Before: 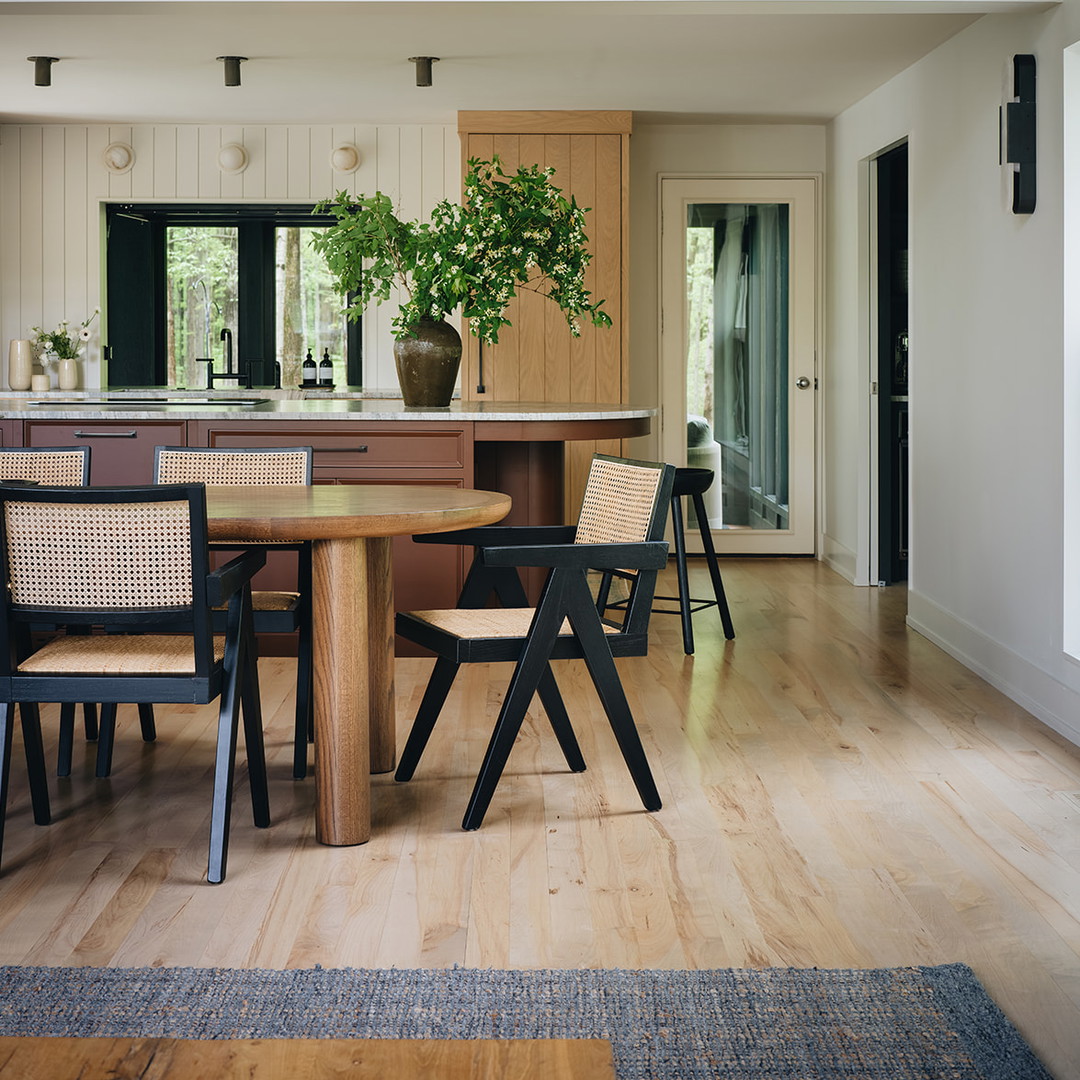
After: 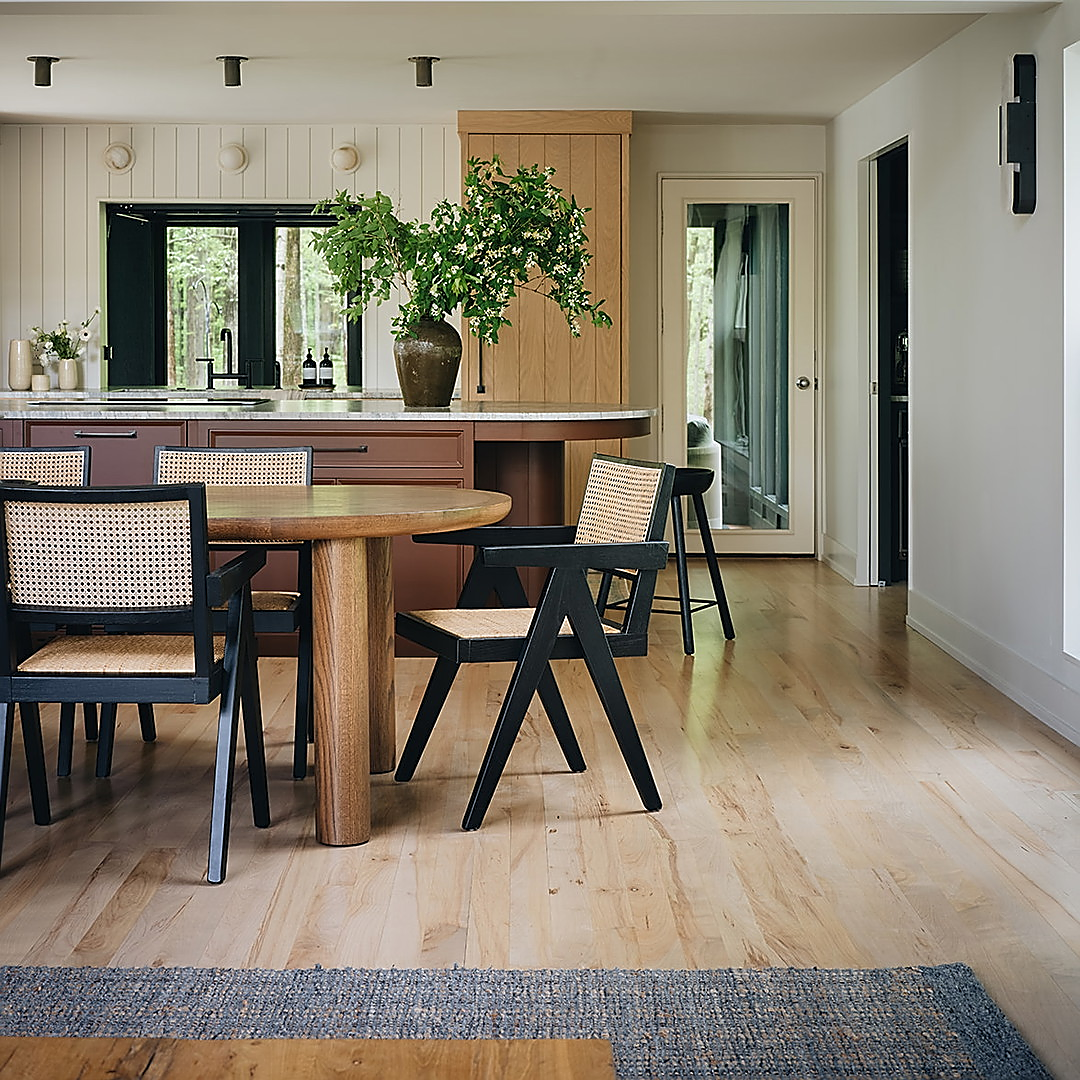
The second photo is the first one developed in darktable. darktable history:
sharpen: radius 1.405, amount 1.233, threshold 0.78
